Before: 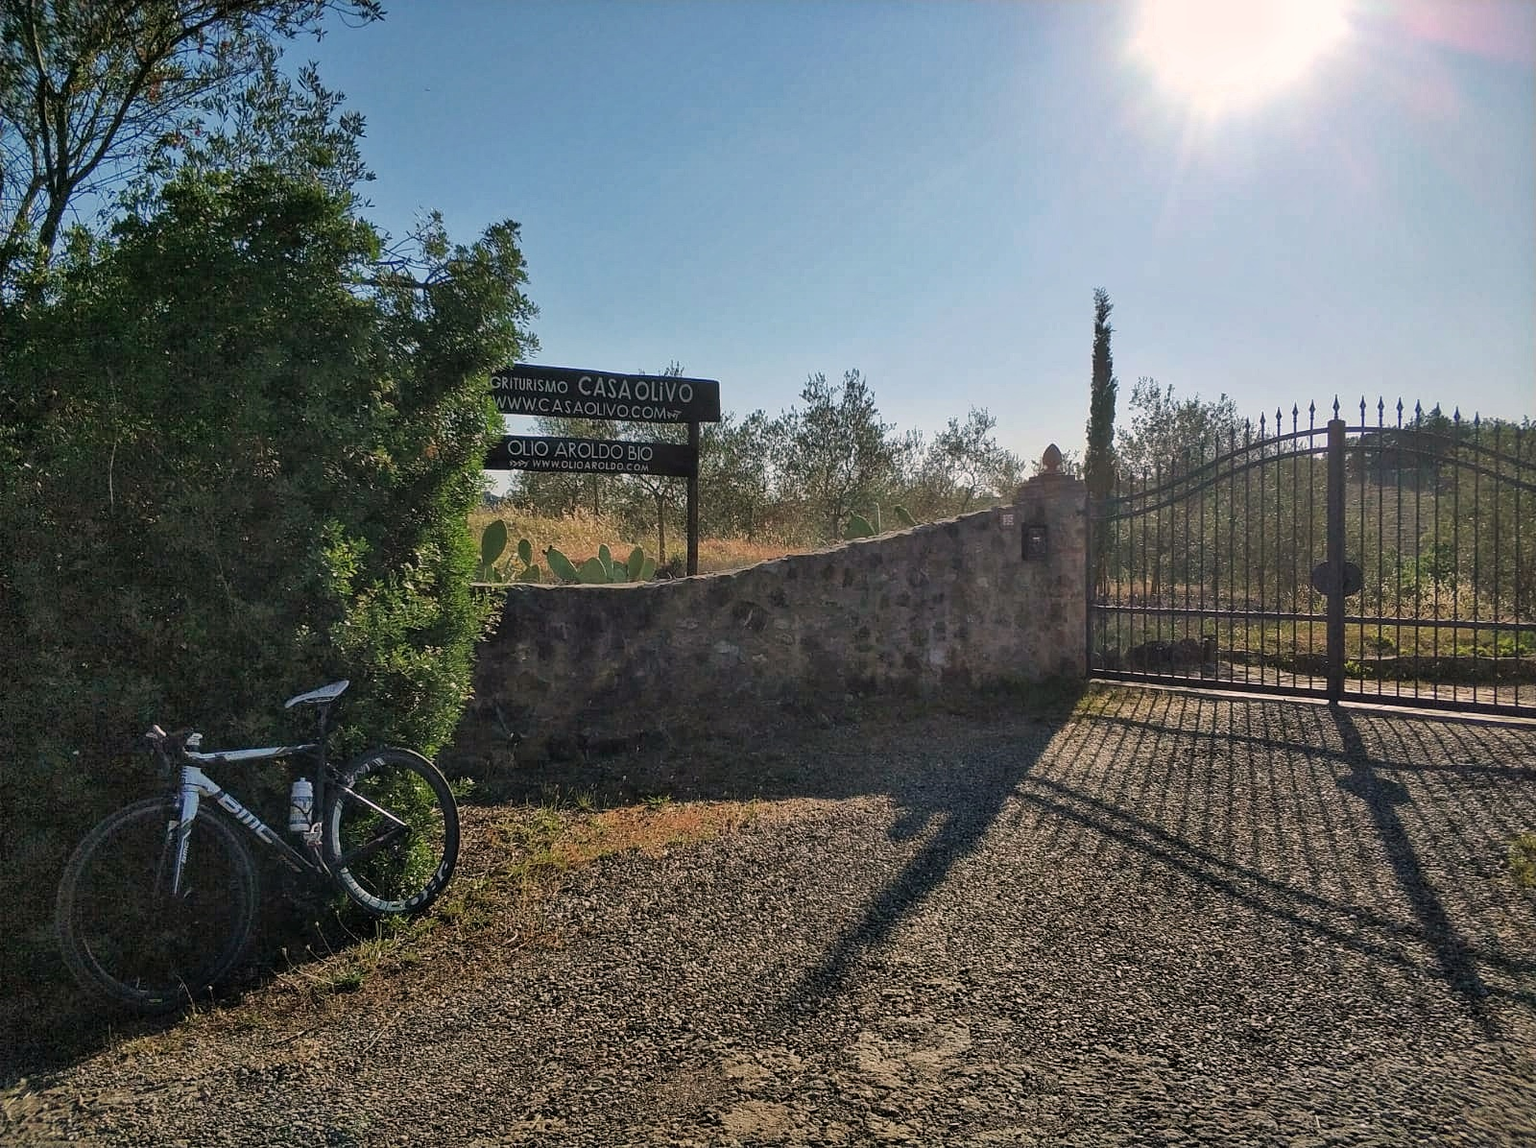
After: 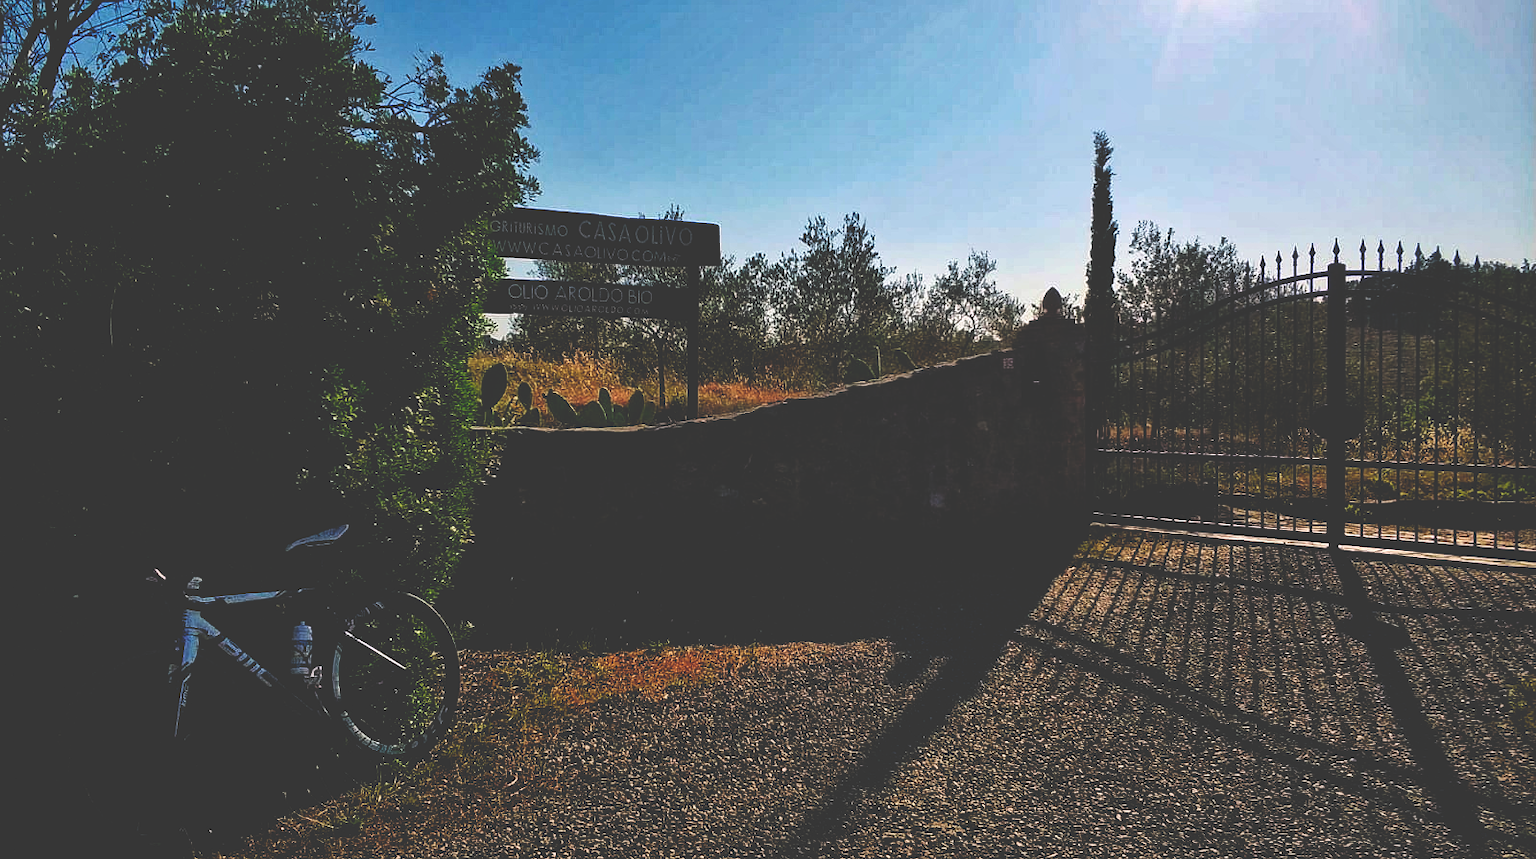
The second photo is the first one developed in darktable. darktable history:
crop: top 13.642%, bottom 11.474%
base curve: curves: ch0 [(0, 0.036) (0.083, 0.04) (0.804, 1)], preserve colors none
